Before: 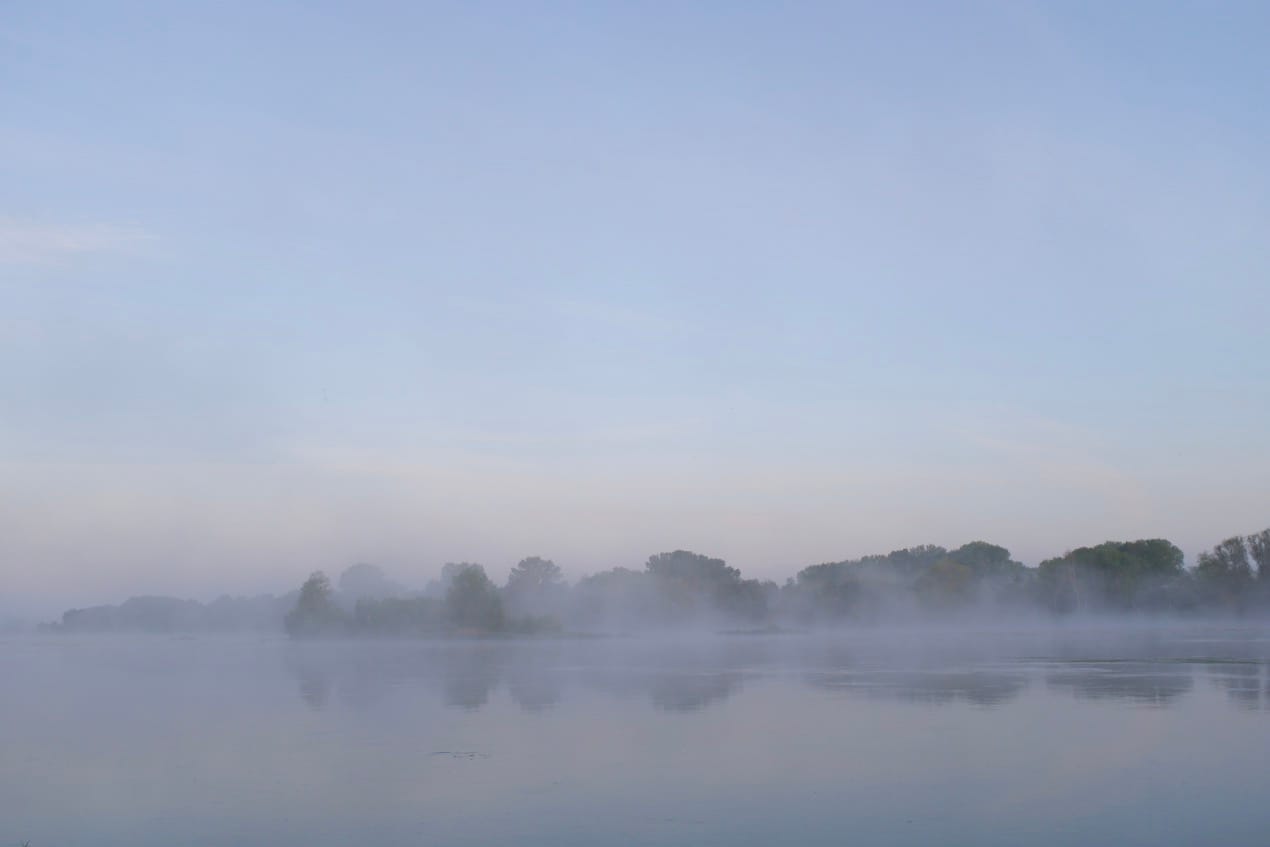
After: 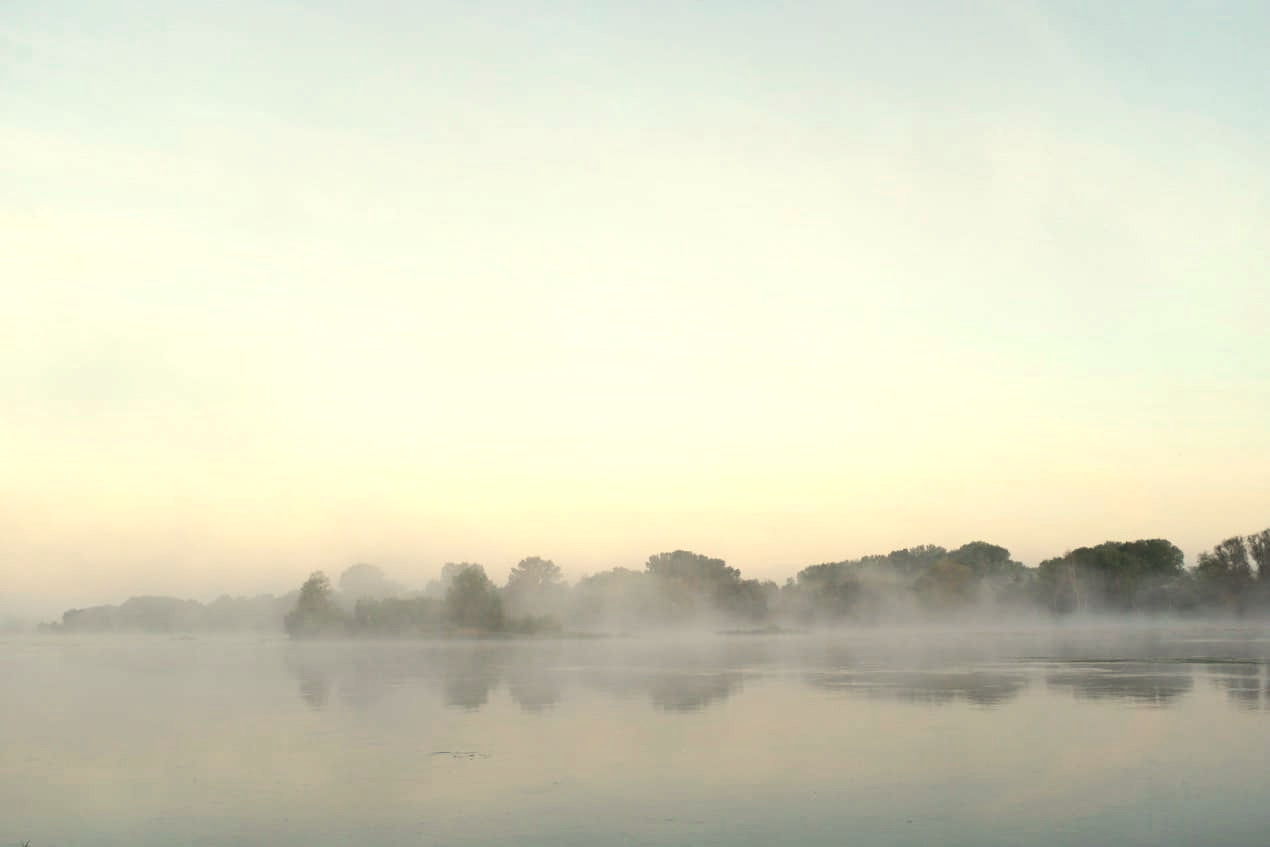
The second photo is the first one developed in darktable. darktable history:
white balance: red 1.08, blue 0.791
tone equalizer: -8 EV -1.08 EV, -7 EV -1.01 EV, -6 EV -0.867 EV, -5 EV -0.578 EV, -3 EV 0.578 EV, -2 EV 0.867 EV, -1 EV 1.01 EV, +0 EV 1.08 EV, edges refinement/feathering 500, mask exposure compensation -1.57 EV, preserve details no
